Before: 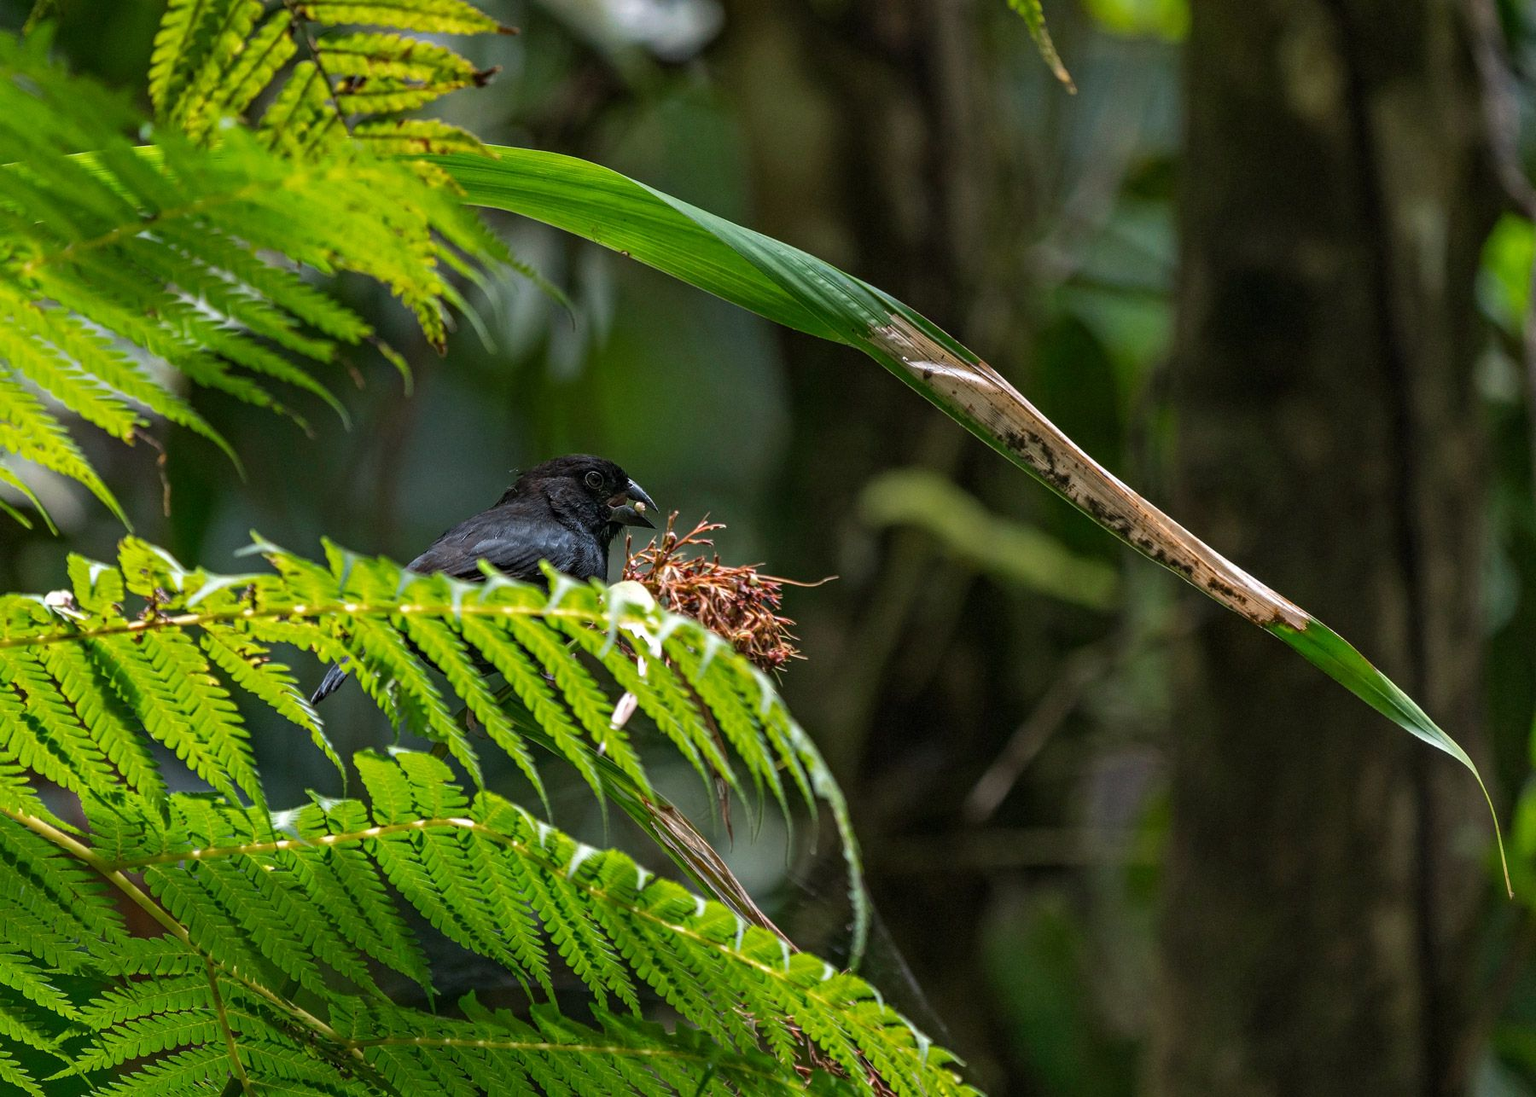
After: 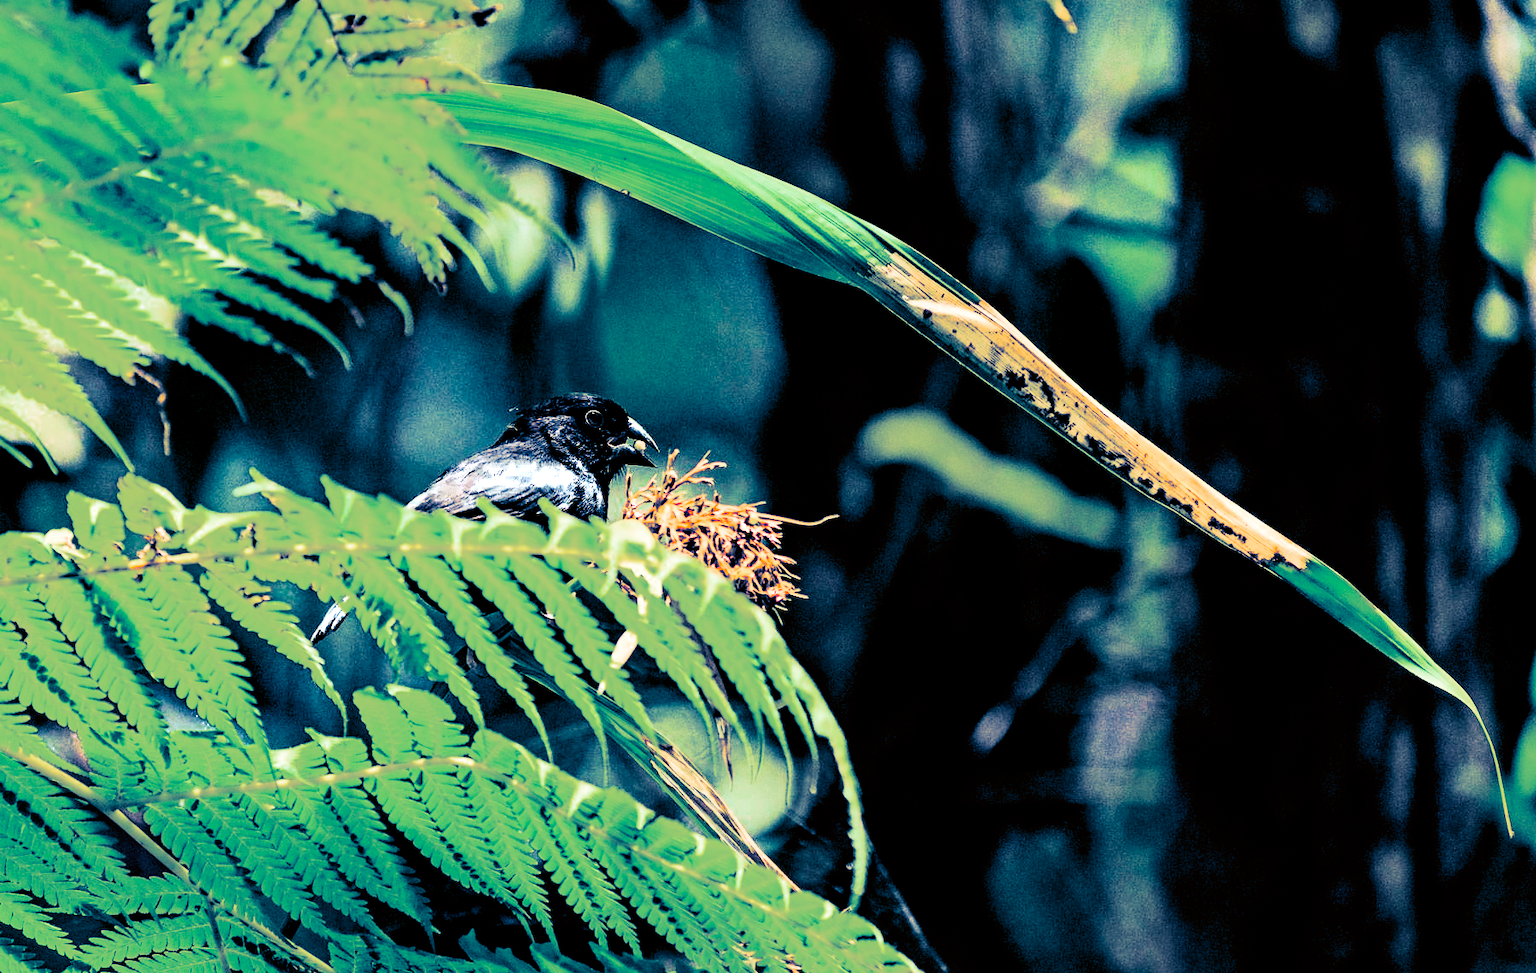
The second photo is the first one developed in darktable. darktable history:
split-toning: shadows › hue 226.8°, shadows › saturation 1, highlights › saturation 0, balance -61.41
color balance rgb: perceptual saturation grading › global saturation 20%, perceptual saturation grading › highlights -50%, perceptual saturation grading › shadows 30%, perceptual brilliance grading › global brilliance 10%, perceptual brilliance grading › shadows 15%
exposure: black level correction 0.011, exposure 1.088 EV, compensate exposure bias true, compensate highlight preservation false
rgb curve: curves: ch0 [(0, 0) (0.21, 0.15) (0.24, 0.21) (0.5, 0.75) (0.75, 0.96) (0.89, 0.99) (1, 1)]; ch1 [(0, 0.02) (0.21, 0.13) (0.25, 0.2) (0.5, 0.67) (0.75, 0.9) (0.89, 0.97) (1, 1)]; ch2 [(0, 0.02) (0.21, 0.13) (0.25, 0.2) (0.5, 0.67) (0.75, 0.9) (0.89, 0.97) (1, 1)], compensate middle gray true
color zones: curves: ch0 [(0.203, 0.433) (0.607, 0.517) (0.697, 0.696) (0.705, 0.897)]
color correction: highlights a* -1.43, highlights b* 10.12, shadows a* 0.395, shadows b* 19.35
crop and rotate: top 5.609%, bottom 5.609%
